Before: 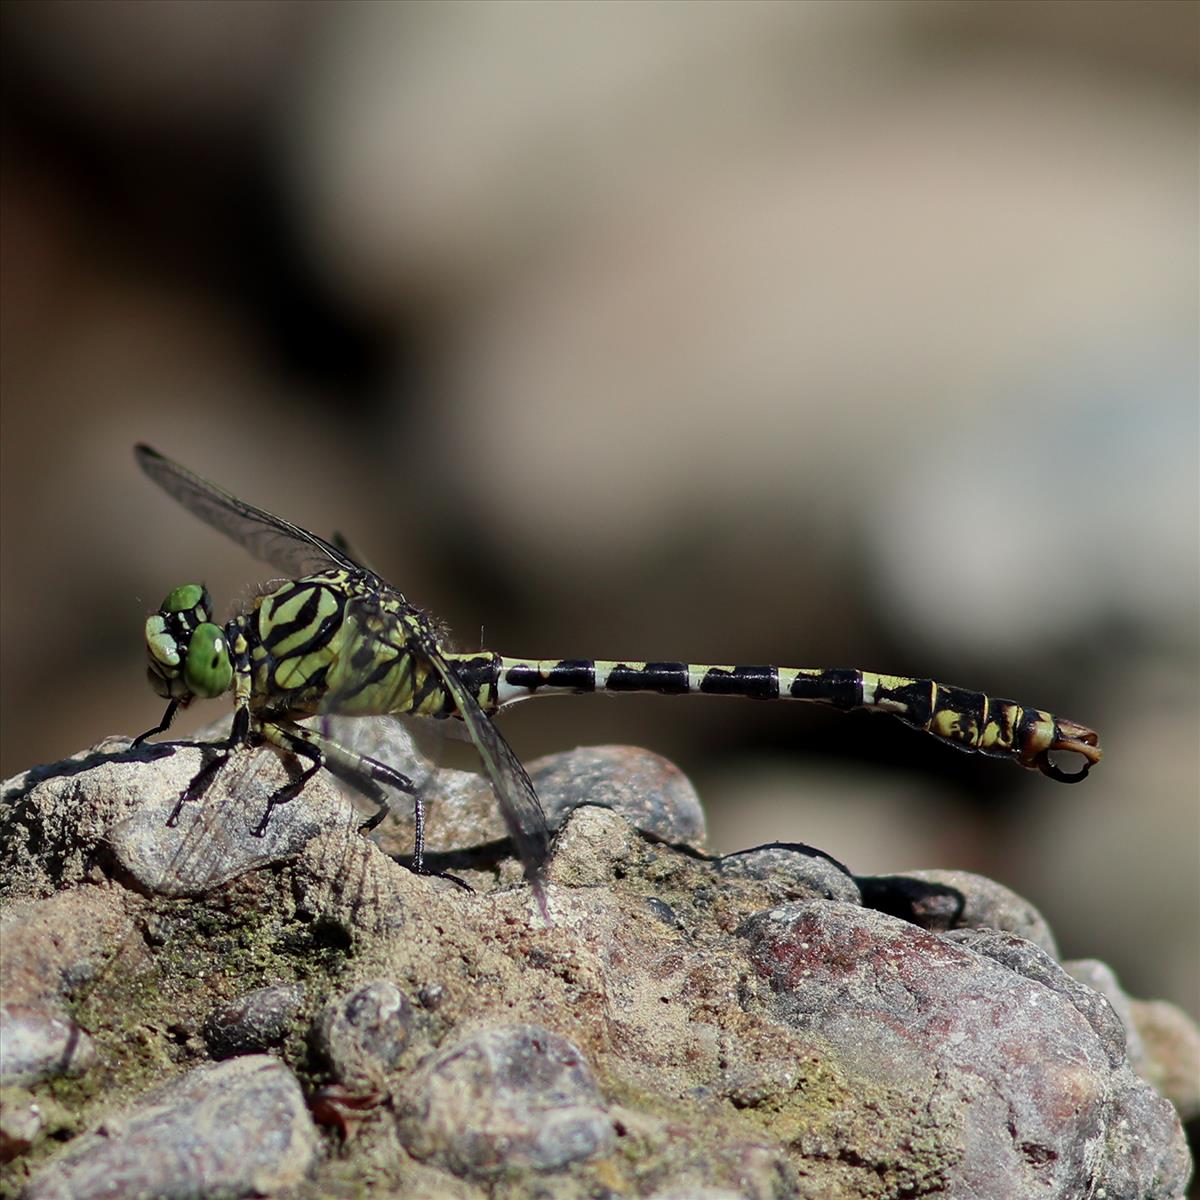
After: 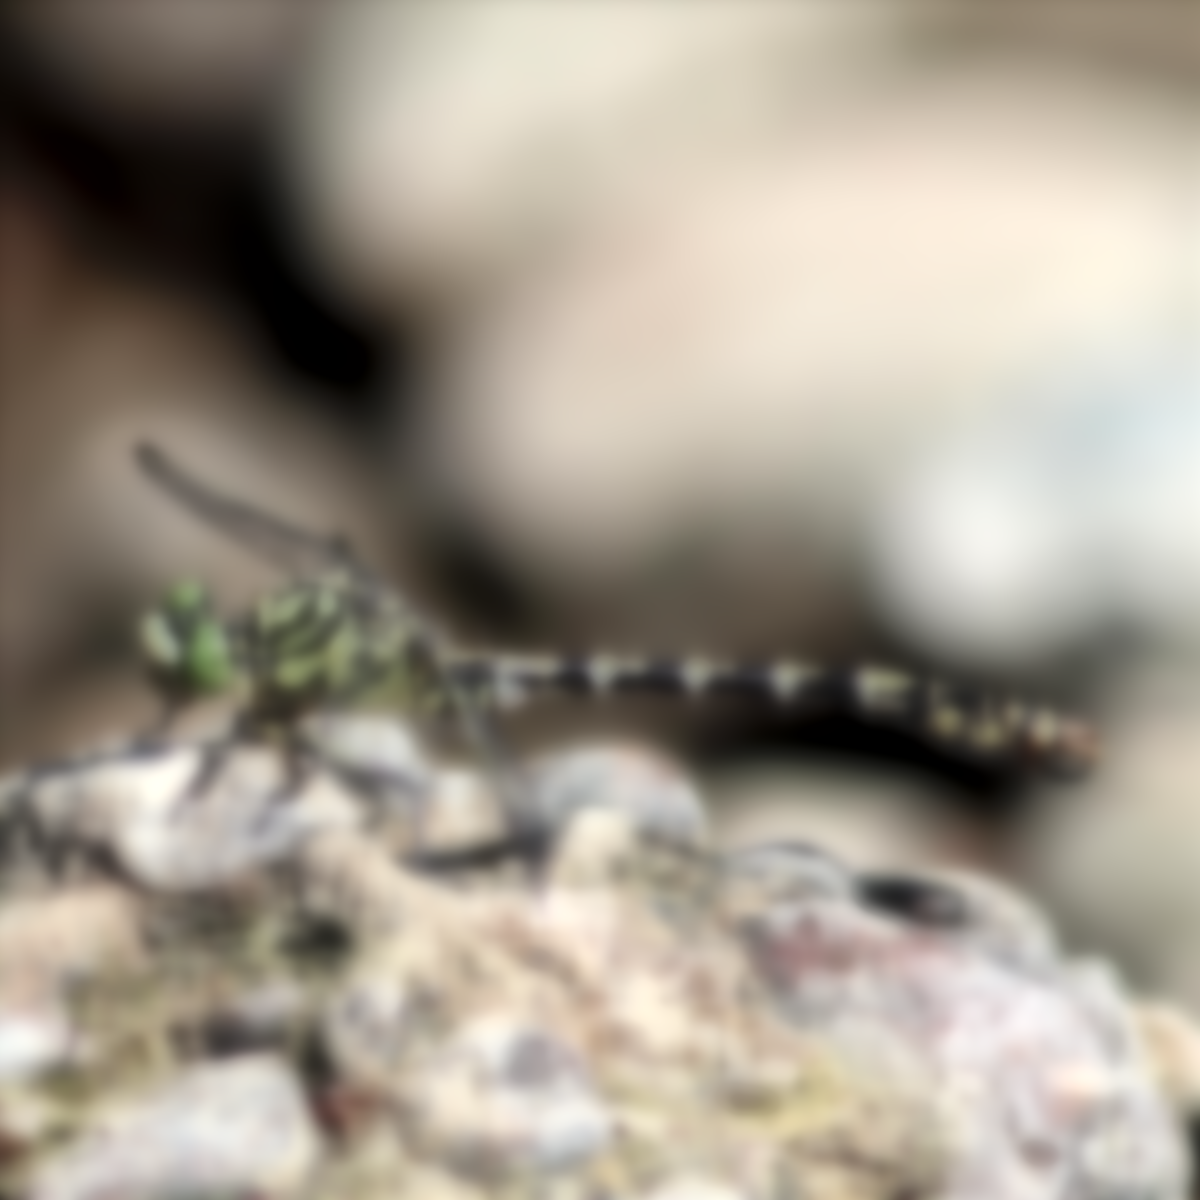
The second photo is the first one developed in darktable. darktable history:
lowpass: on, module defaults
global tonemap: drago (1, 100), detail 1
